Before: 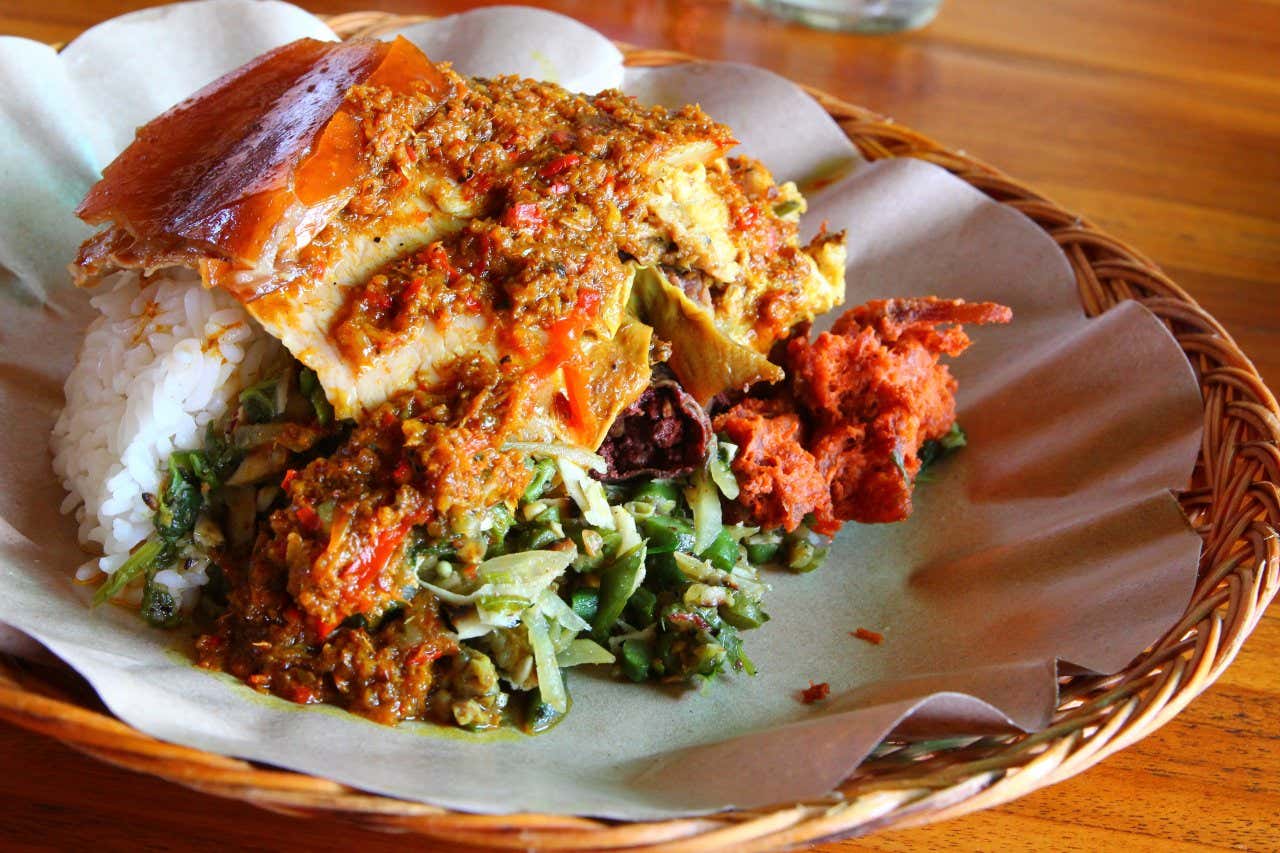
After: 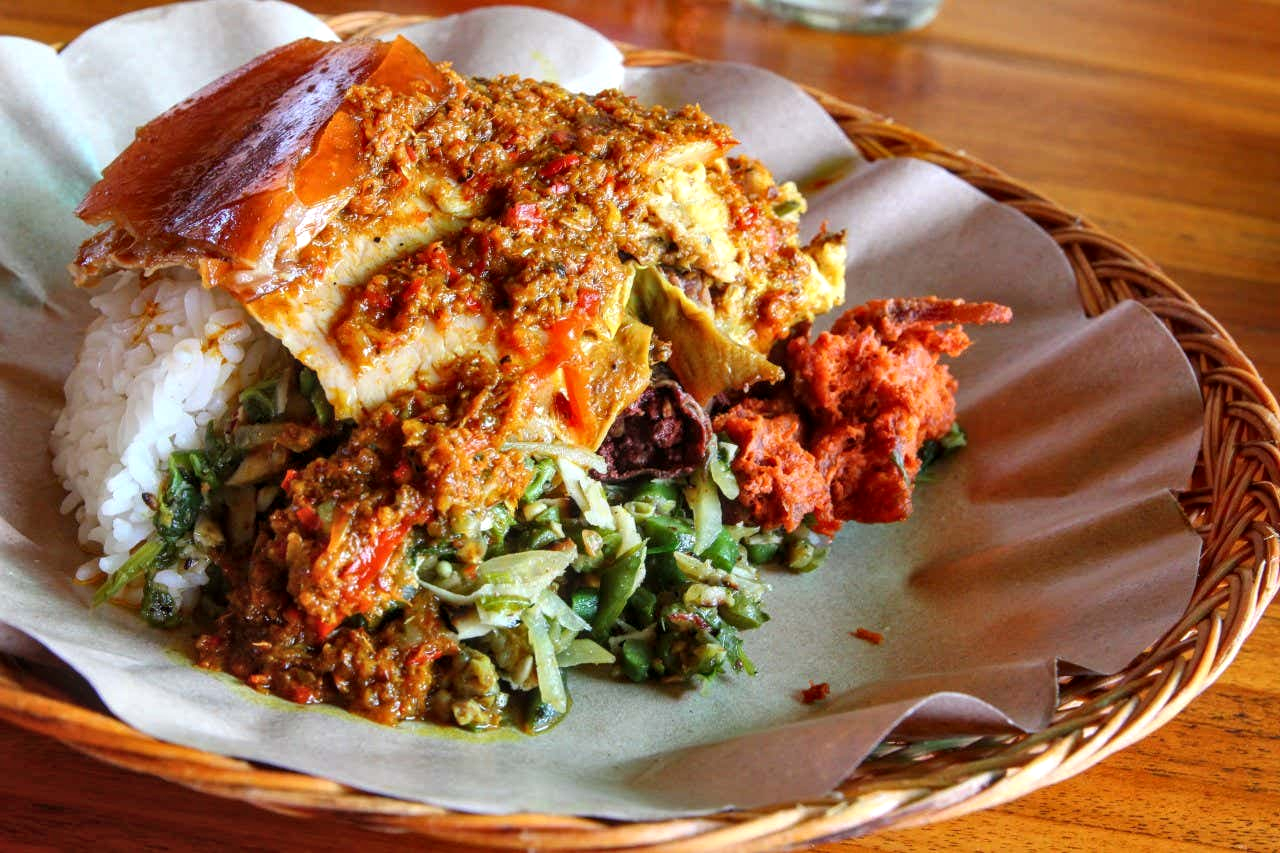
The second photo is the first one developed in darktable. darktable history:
tone equalizer: on, module defaults
shadows and highlights: low approximation 0.01, soften with gaussian
local contrast: on, module defaults
